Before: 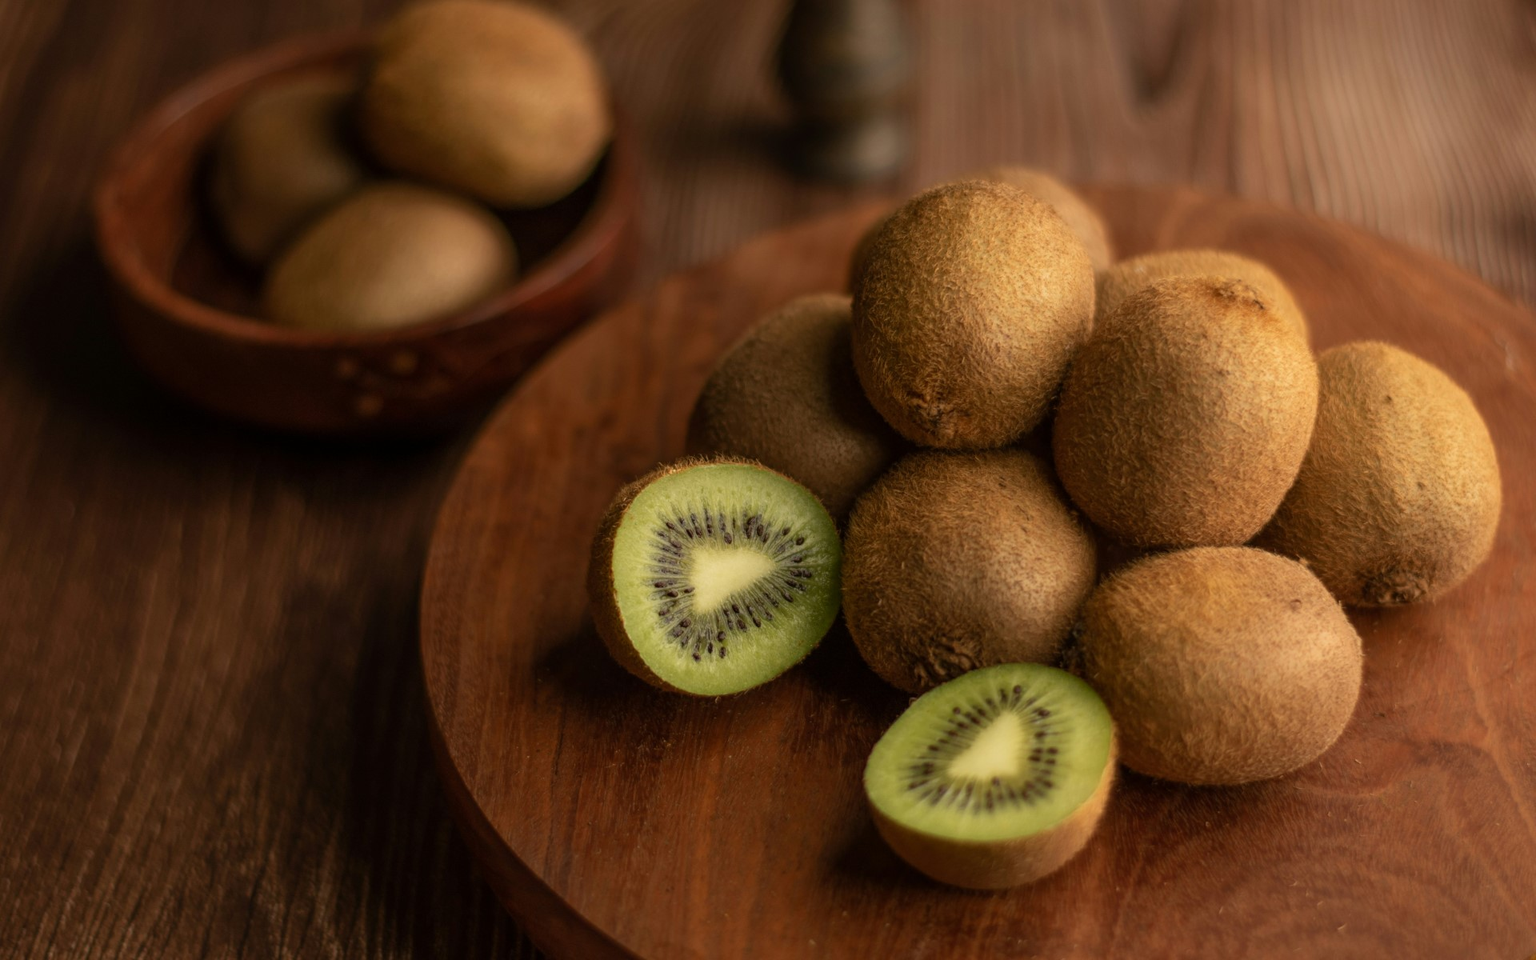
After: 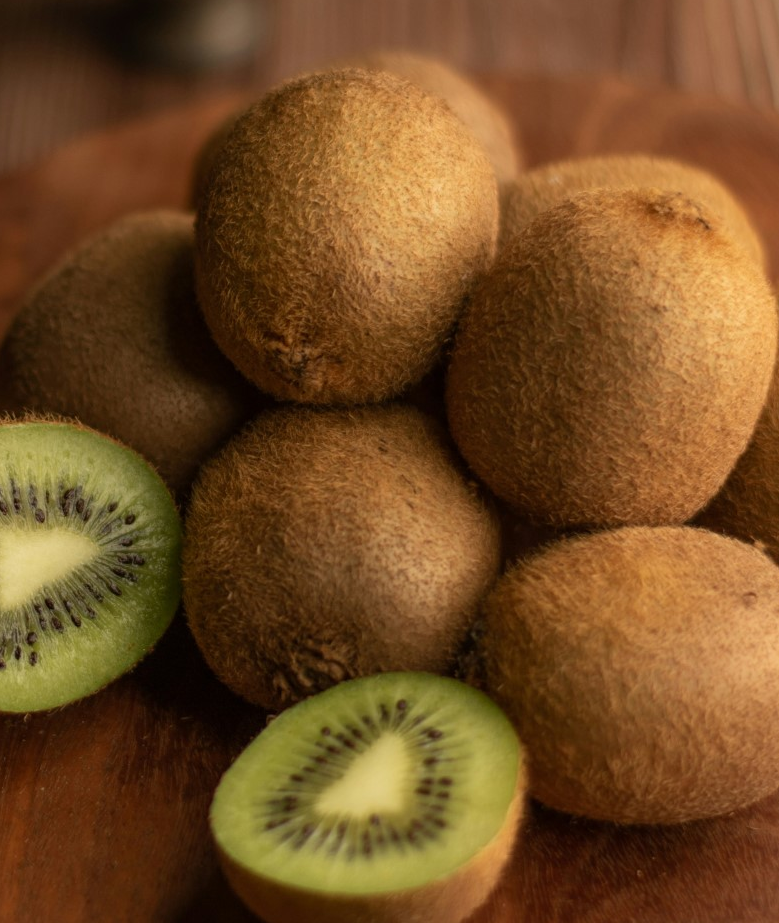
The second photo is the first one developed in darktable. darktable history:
crop: left 45.357%, top 13.091%, right 14.061%, bottom 9.961%
